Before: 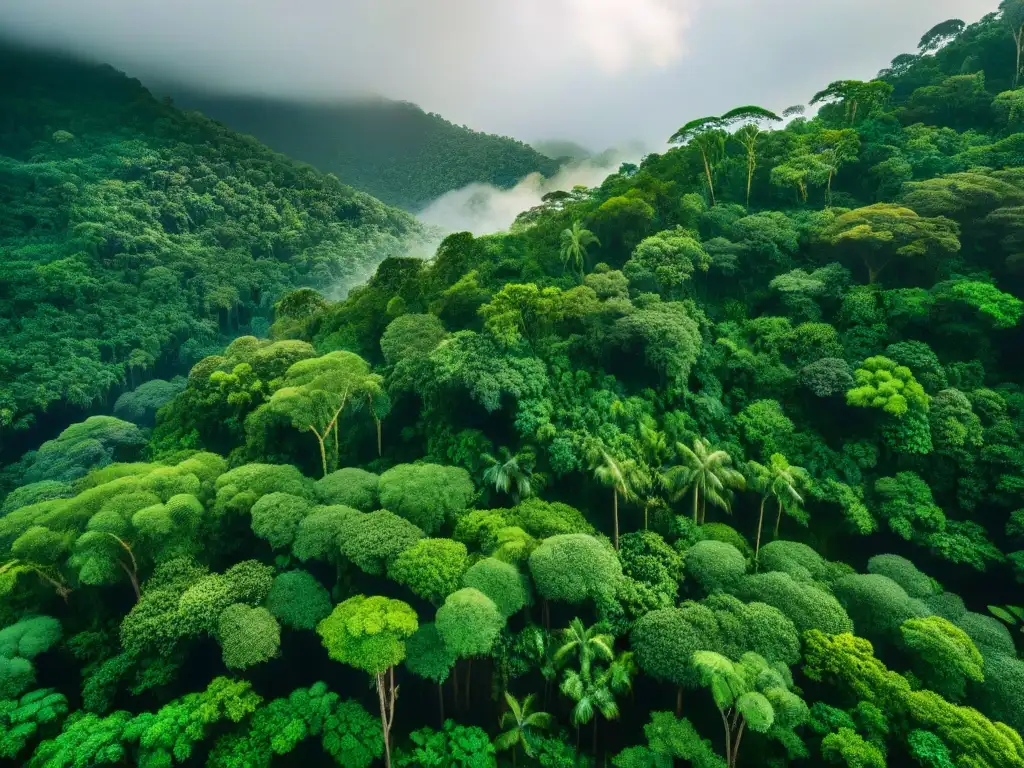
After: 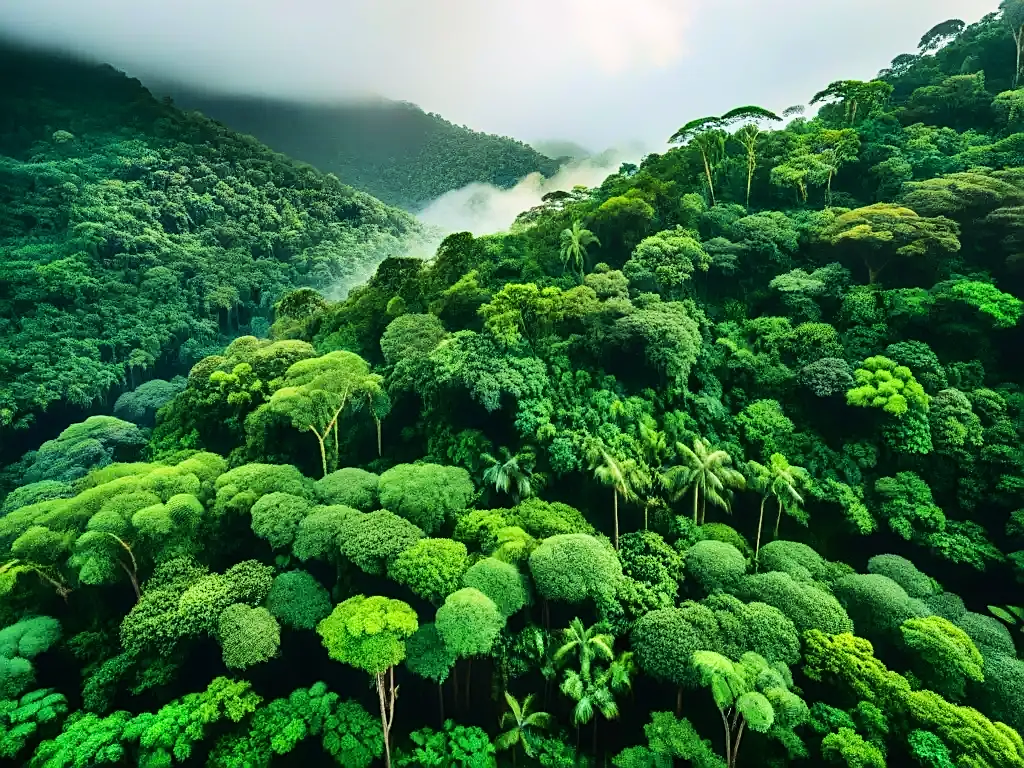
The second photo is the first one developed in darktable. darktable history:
base curve: curves: ch0 [(0, 0) (0.032, 0.025) (0.121, 0.166) (0.206, 0.329) (0.605, 0.79) (1, 1)]
sharpen: on, module defaults
